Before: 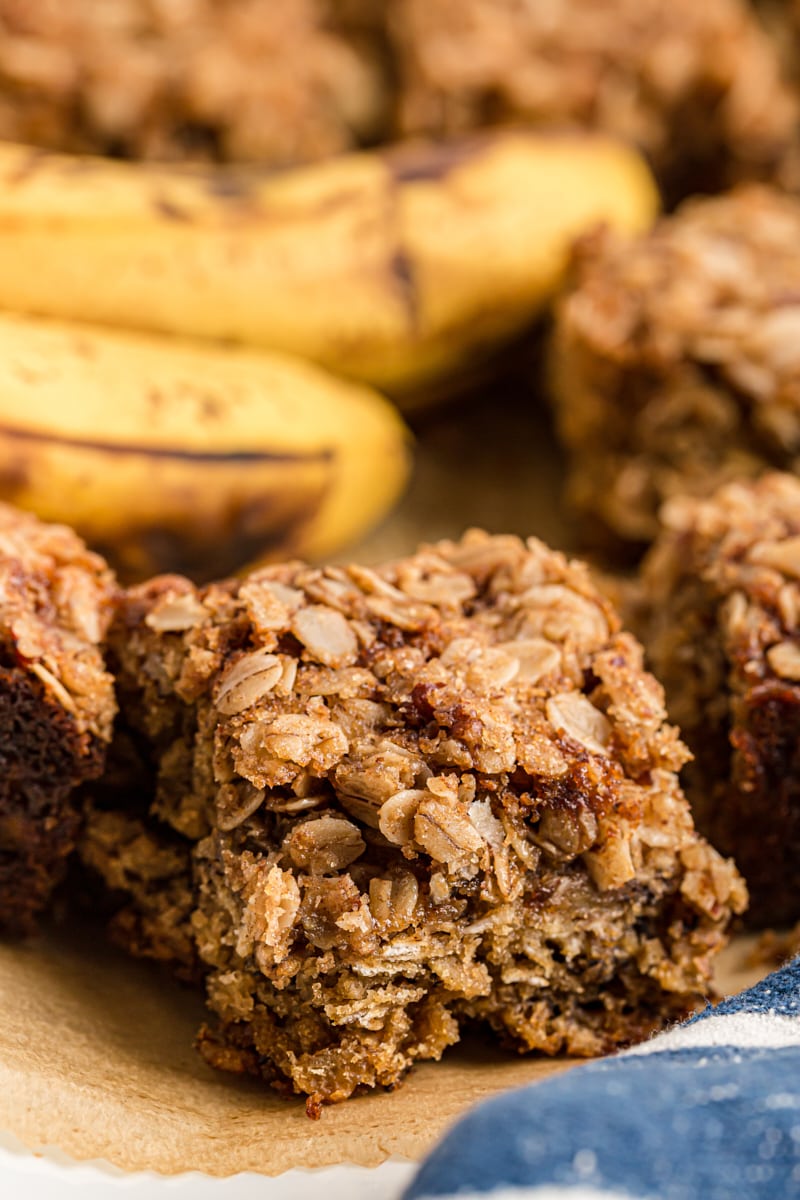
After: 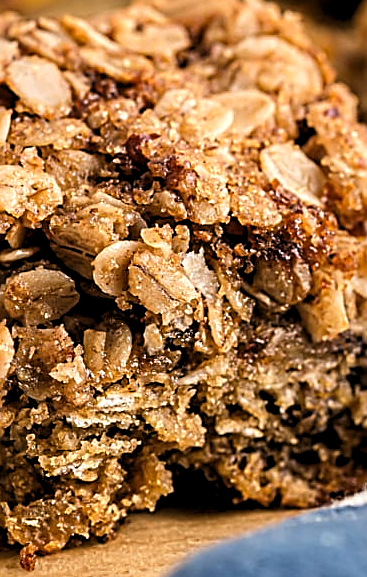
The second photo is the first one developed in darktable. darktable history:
sharpen: amount 0.906
crop: left 35.809%, top 45.832%, right 18.218%, bottom 6.049%
shadows and highlights: shadows 53.12, soften with gaussian
levels: levels [0.062, 0.494, 0.925]
tone equalizer: mask exposure compensation -0.488 EV
